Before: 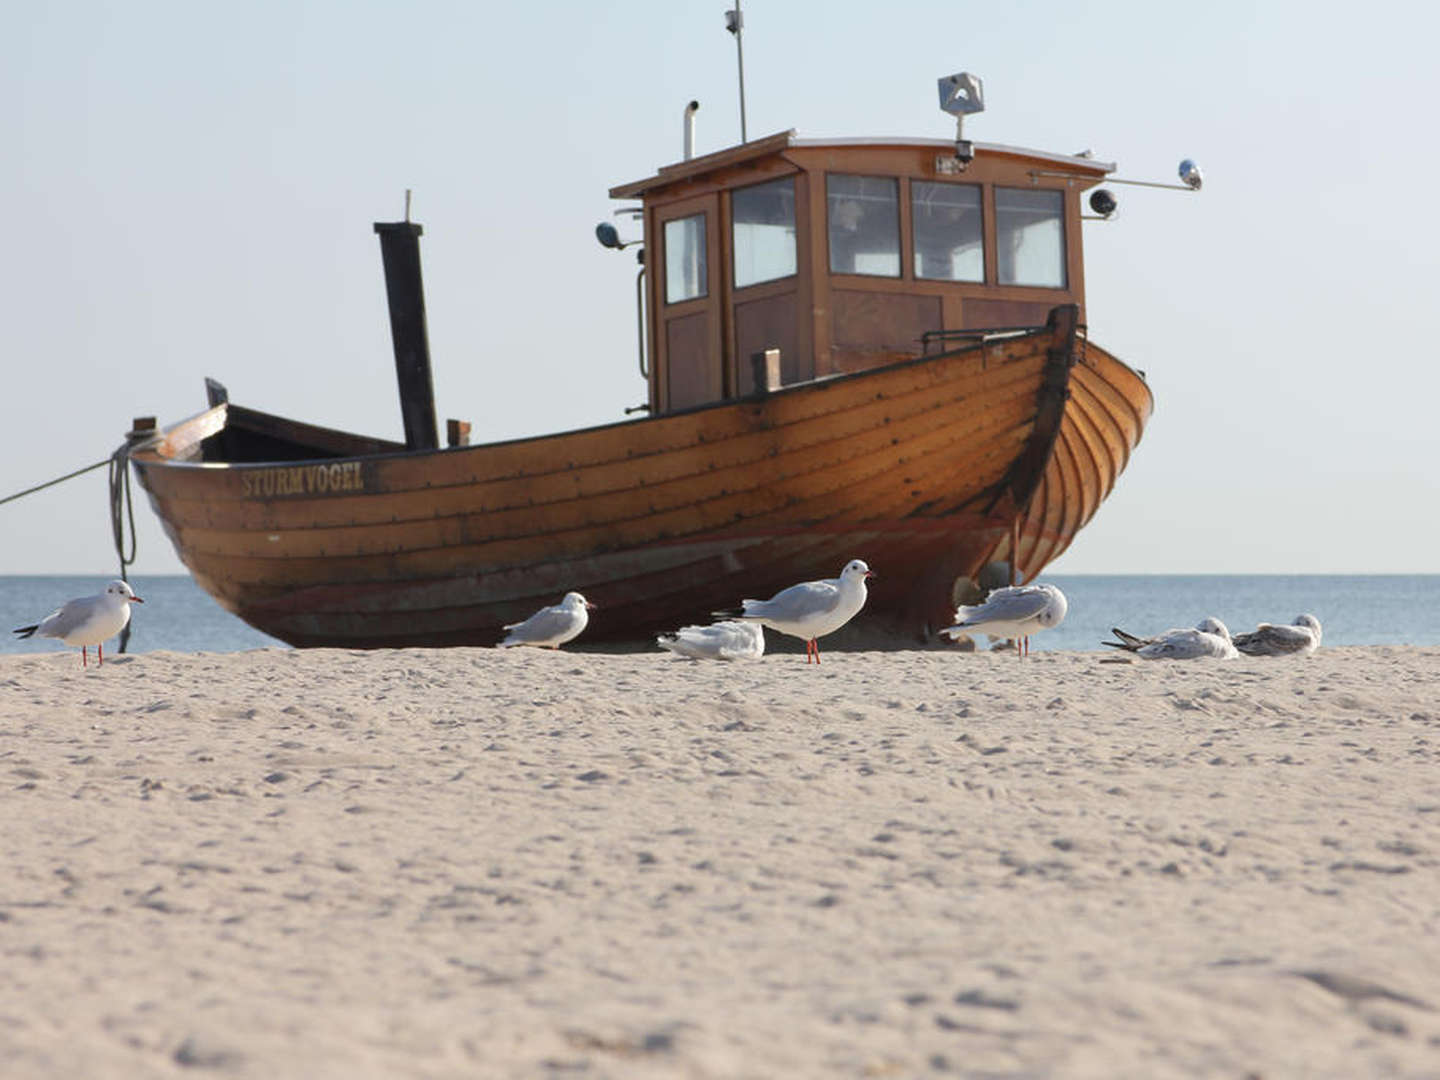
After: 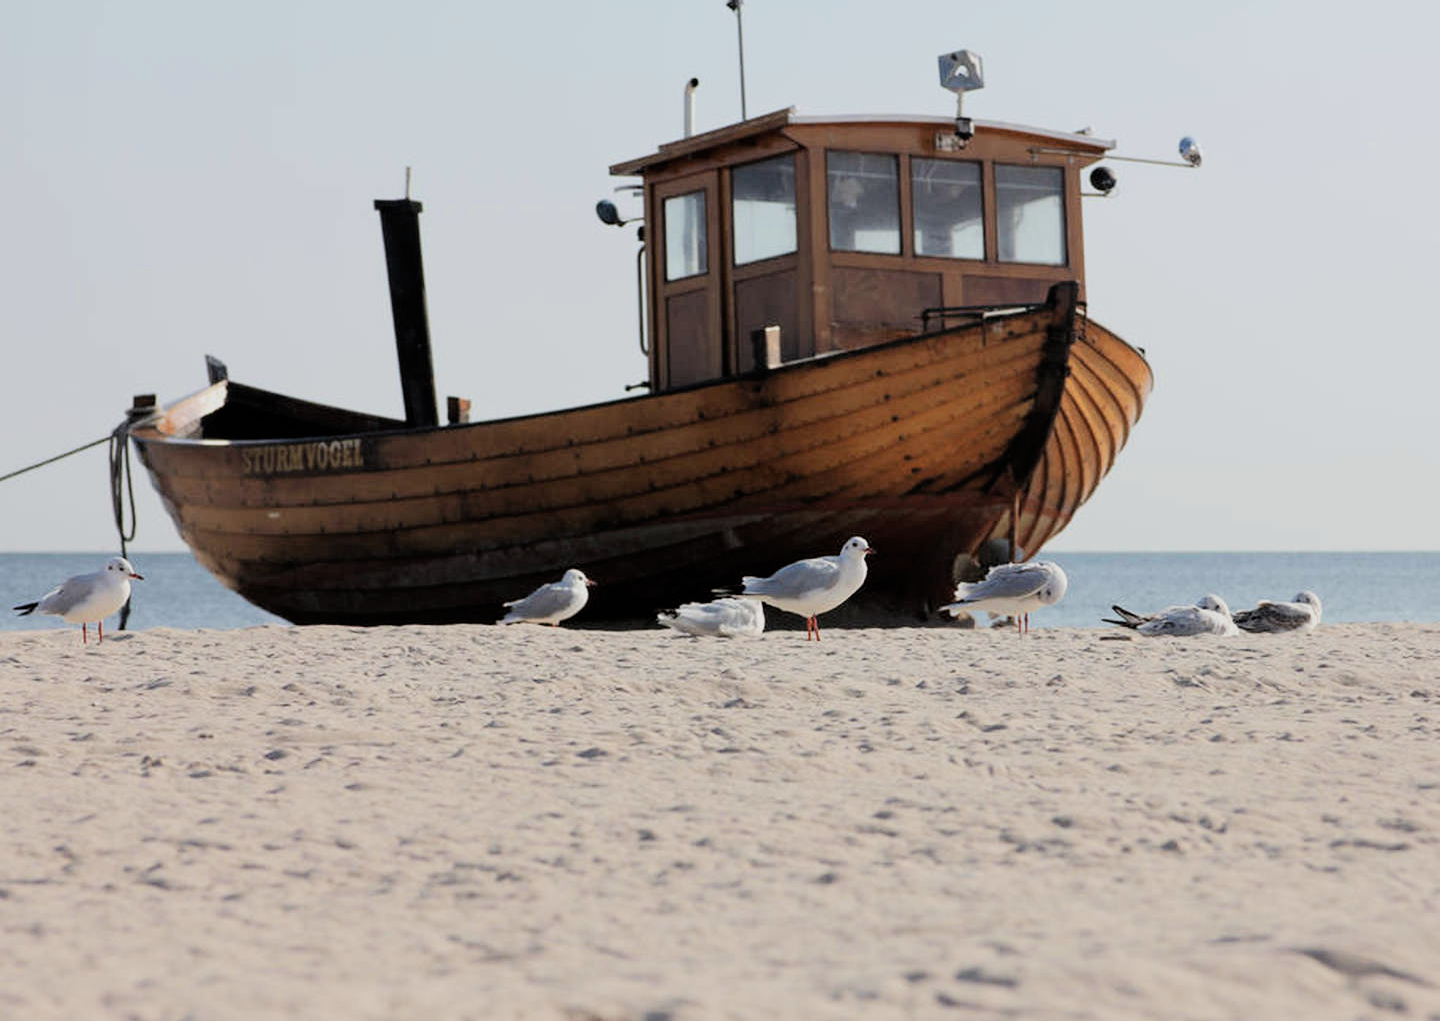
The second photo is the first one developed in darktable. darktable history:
crop and rotate: top 2.198%, bottom 3.221%
filmic rgb: black relative exposure -5.1 EV, white relative exposure 3.96 EV, hardness 2.89, contrast 1.297
